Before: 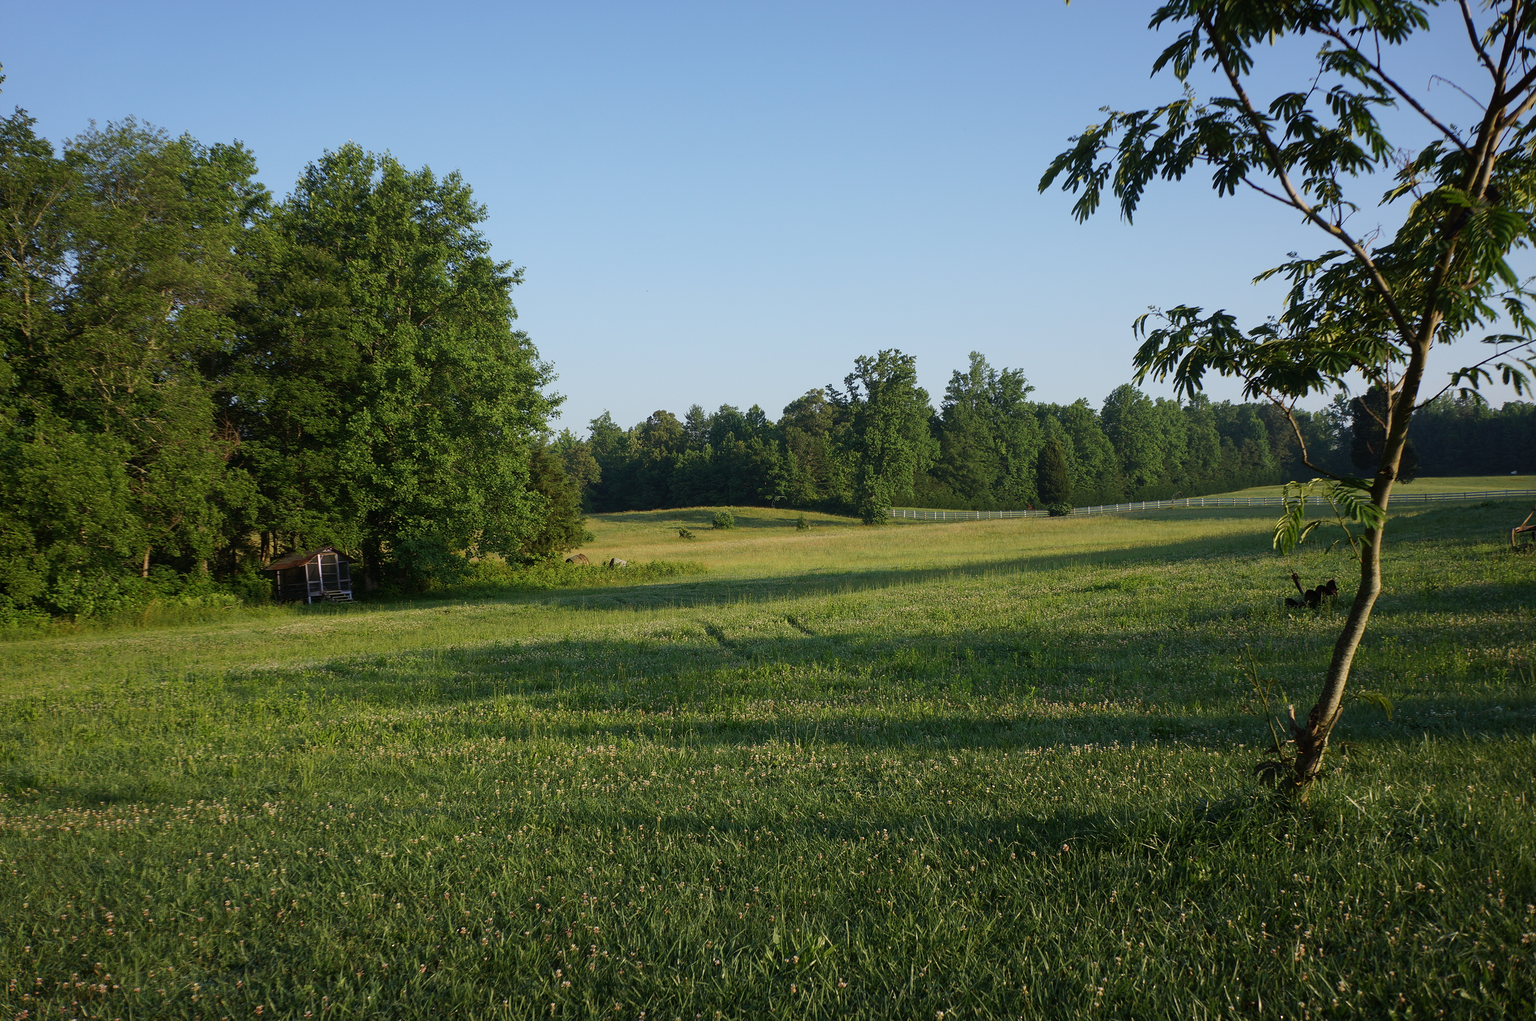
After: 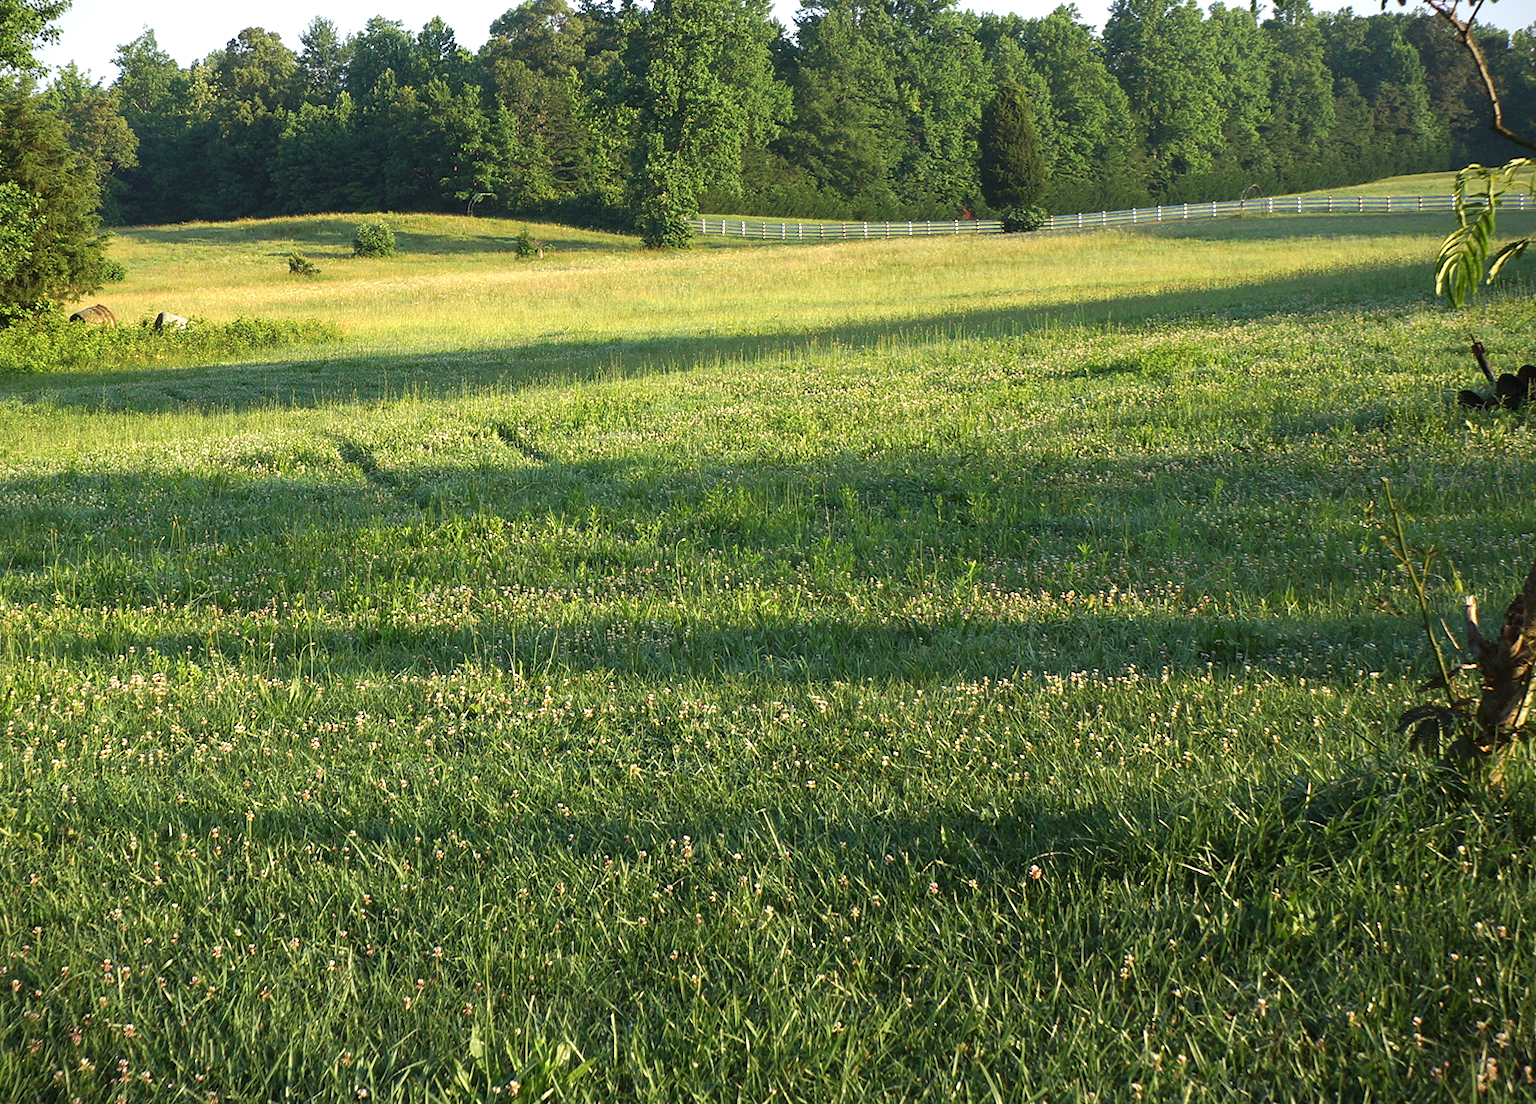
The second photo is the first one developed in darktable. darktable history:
vignetting: fall-off start 97.23%, saturation -0.024, center (-0.033, -0.042), width/height ratio 1.179, unbound false
tone equalizer: on, module defaults
crop: left 34.479%, top 38.822%, right 13.718%, bottom 5.172%
exposure: black level correction 0, exposure 1.2 EV, compensate exposure bias true, compensate highlight preservation false
